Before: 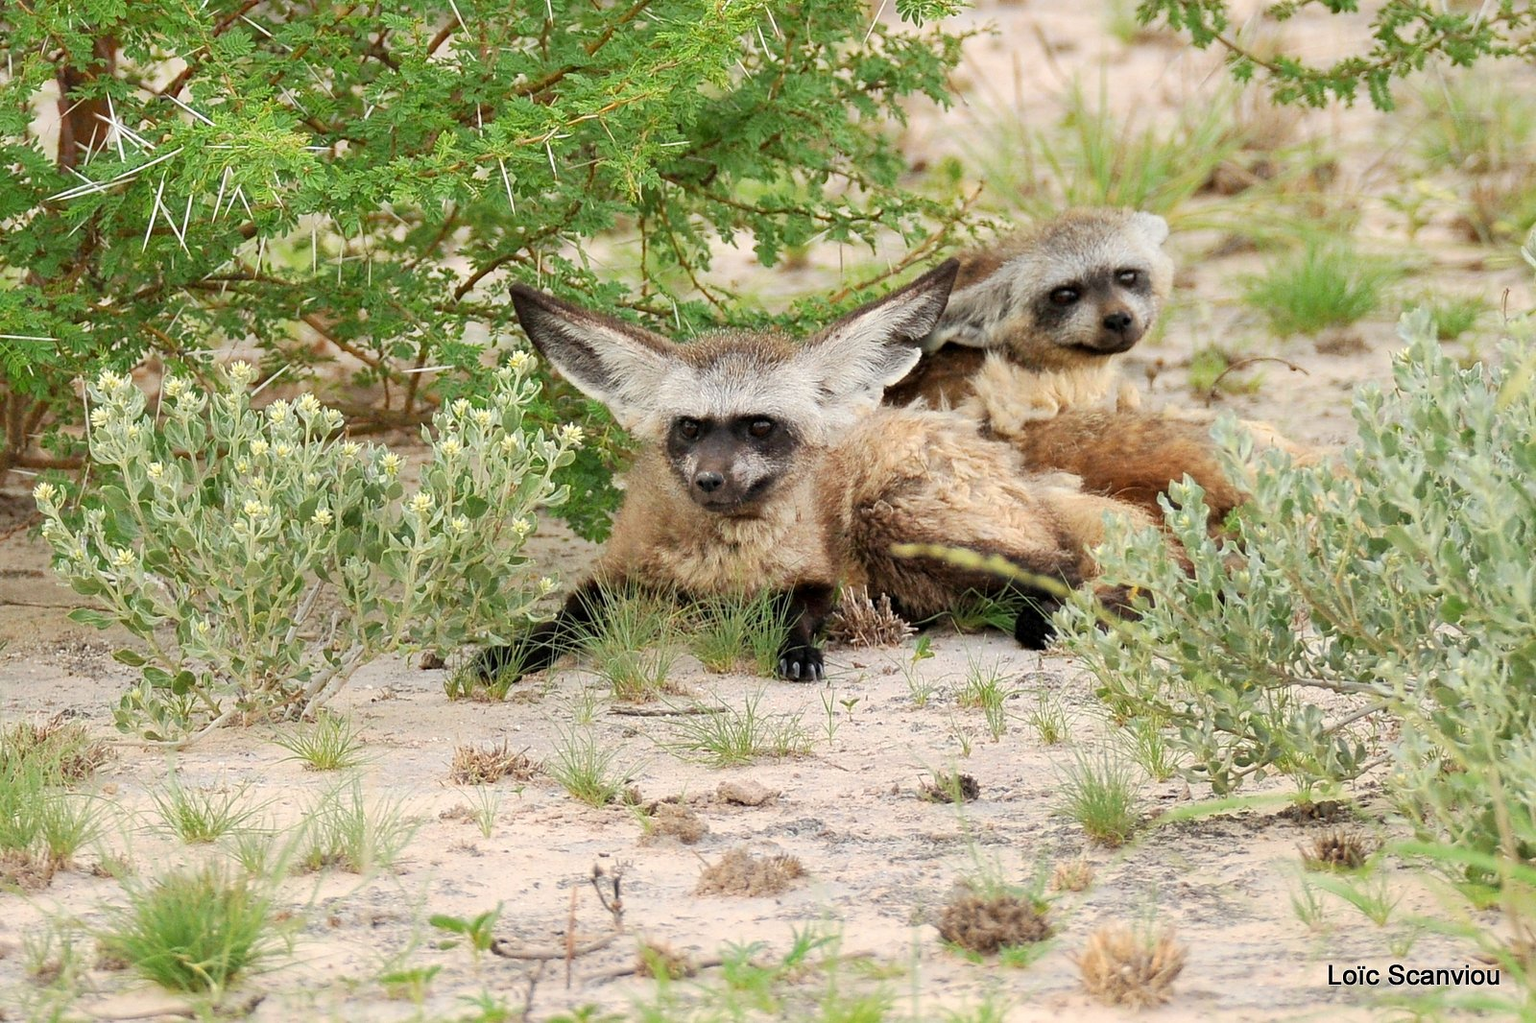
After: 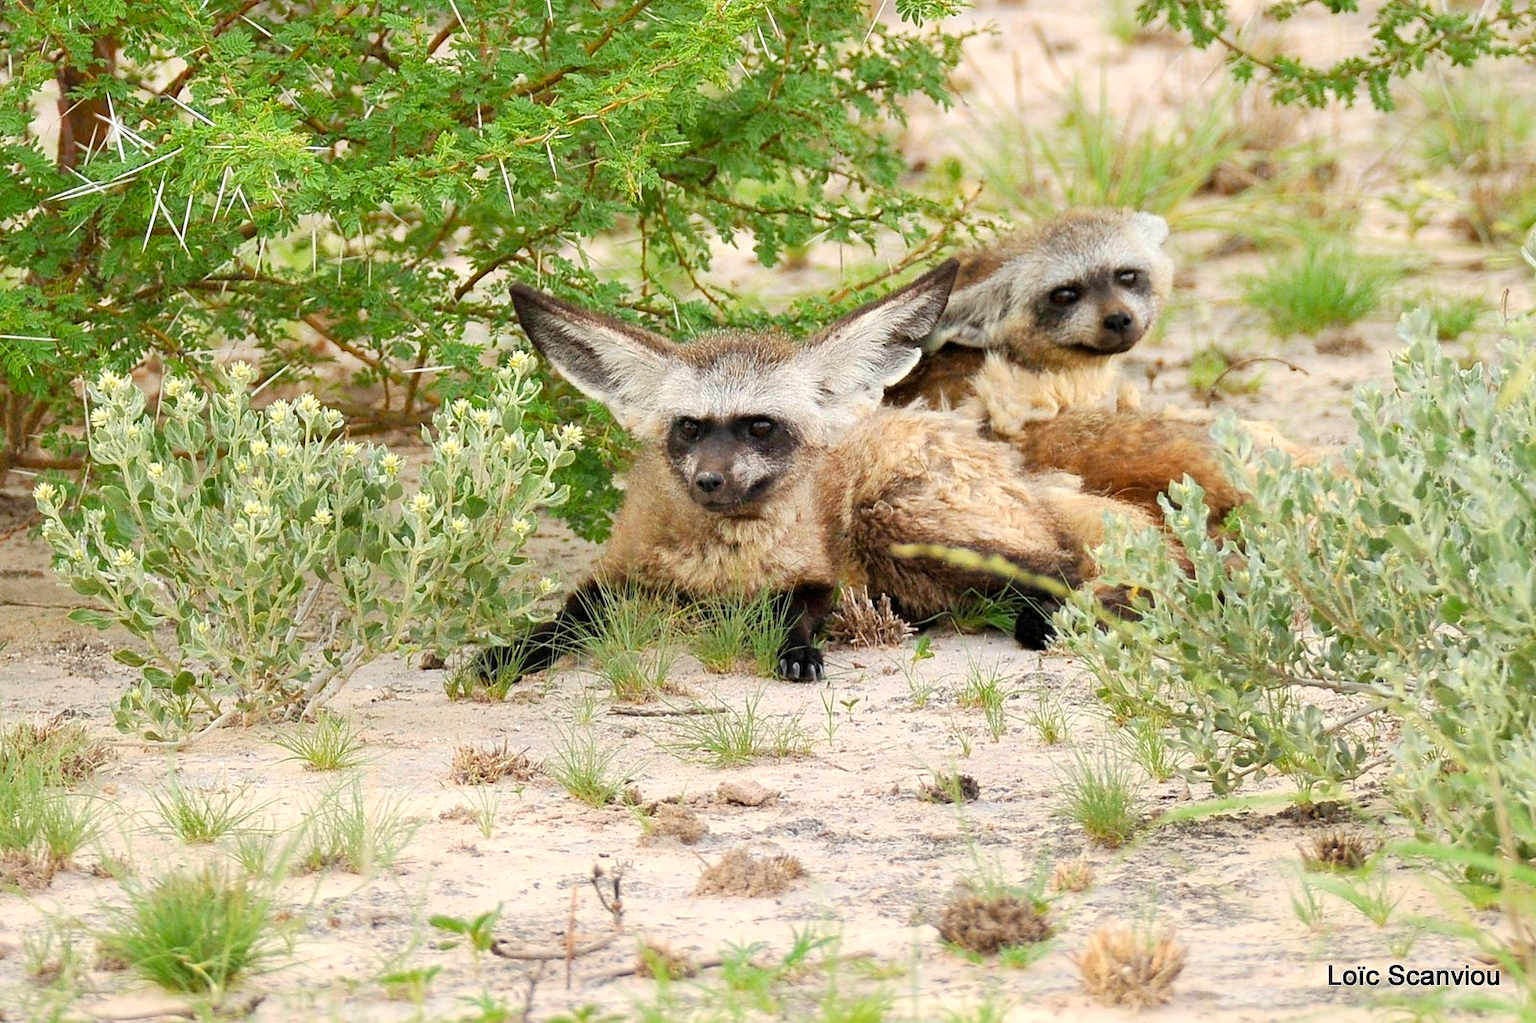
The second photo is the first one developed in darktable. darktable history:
exposure: black level correction 0, exposure 0.198 EV, compensate highlight preservation false
color balance rgb: perceptual saturation grading › global saturation 1.745%, perceptual saturation grading › highlights -1.985%, perceptual saturation grading › mid-tones 4.64%, perceptual saturation grading › shadows 8.568%, global vibrance 20%
